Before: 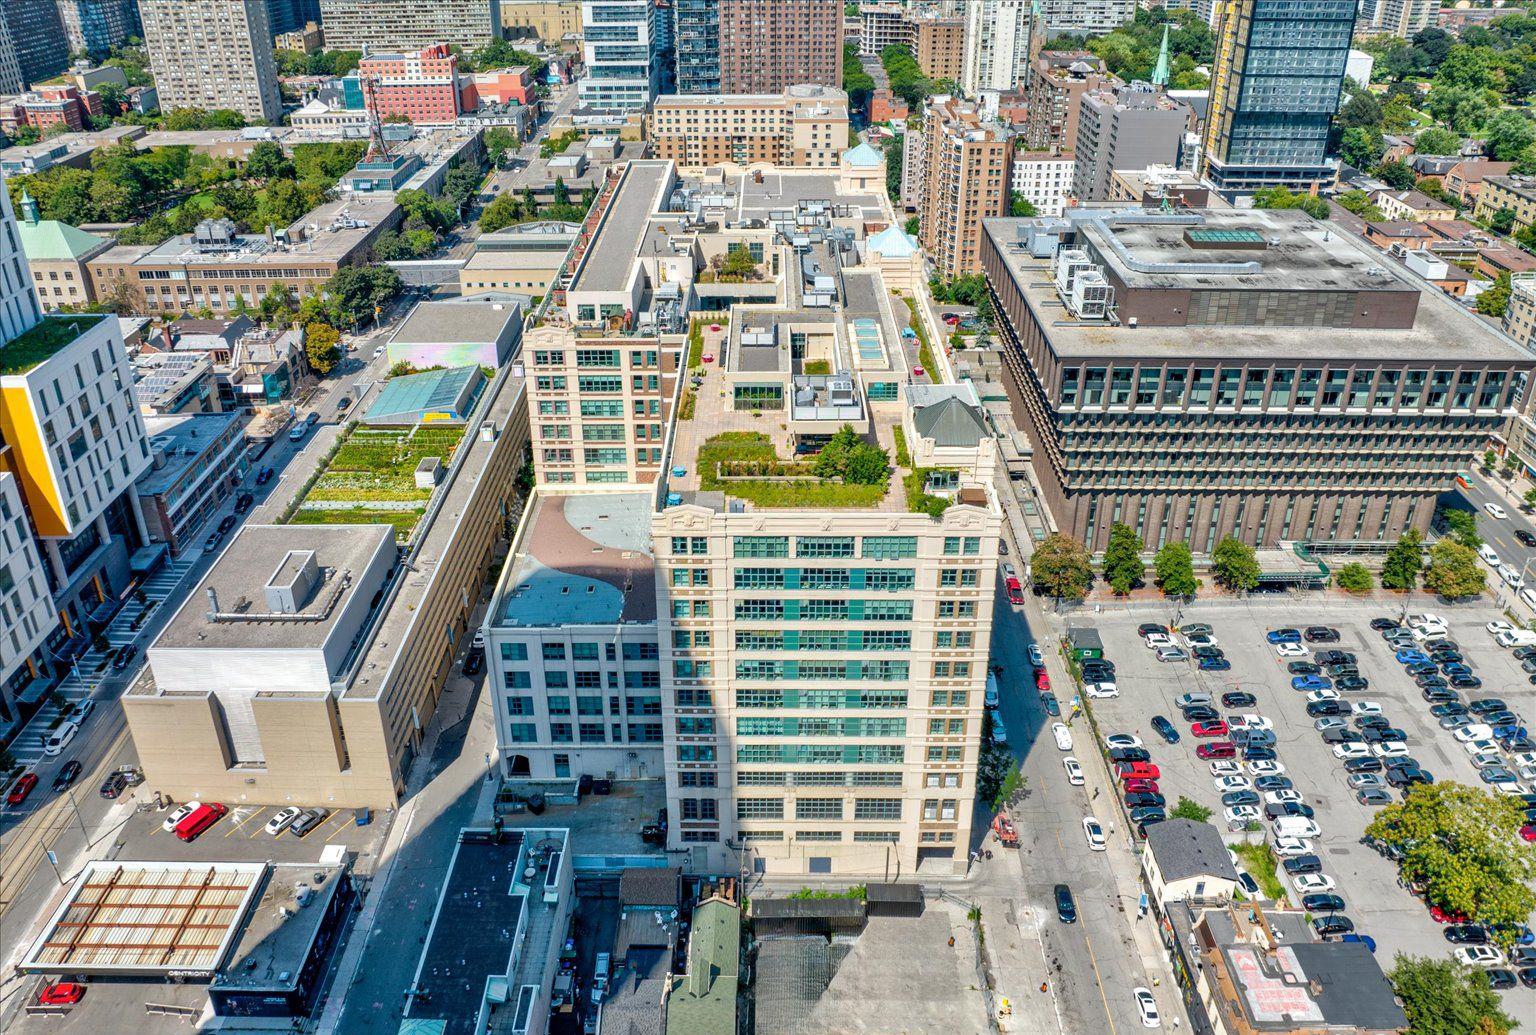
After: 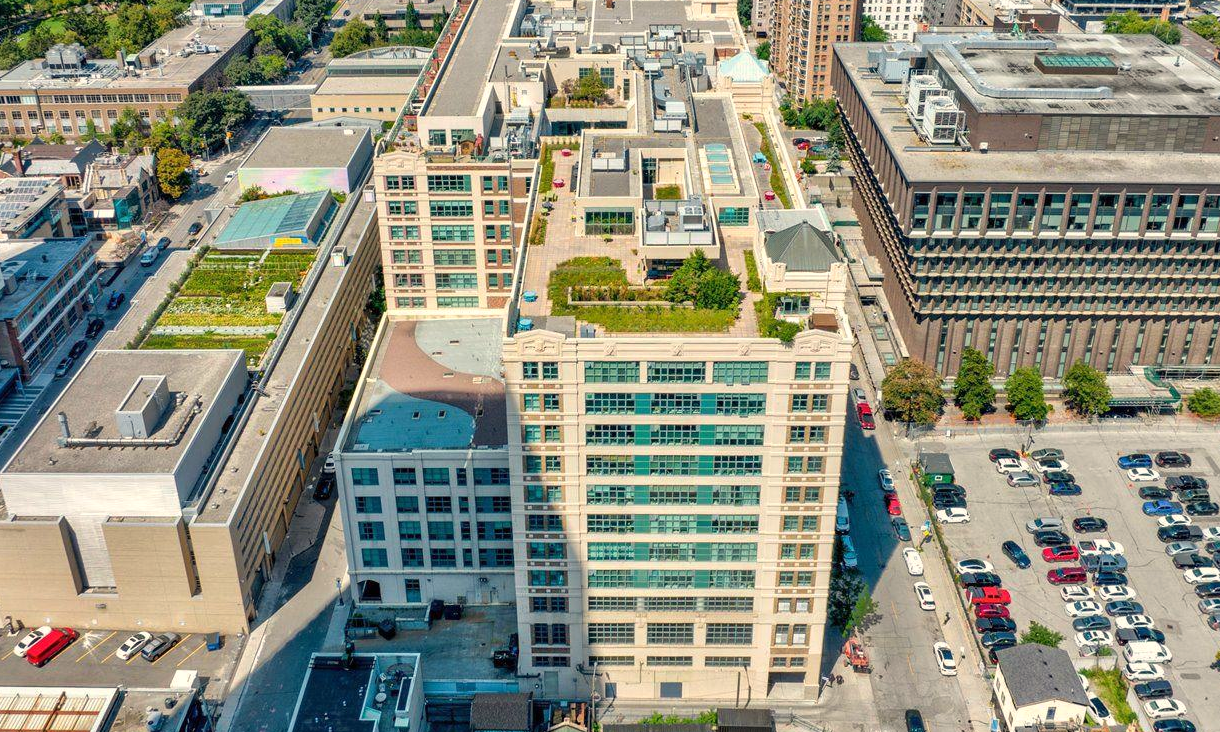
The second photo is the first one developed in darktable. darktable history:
white balance: red 1.045, blue 0.932
crop: left 9.712%, top 16.928%, right 10.845%, bottom 12.332%
